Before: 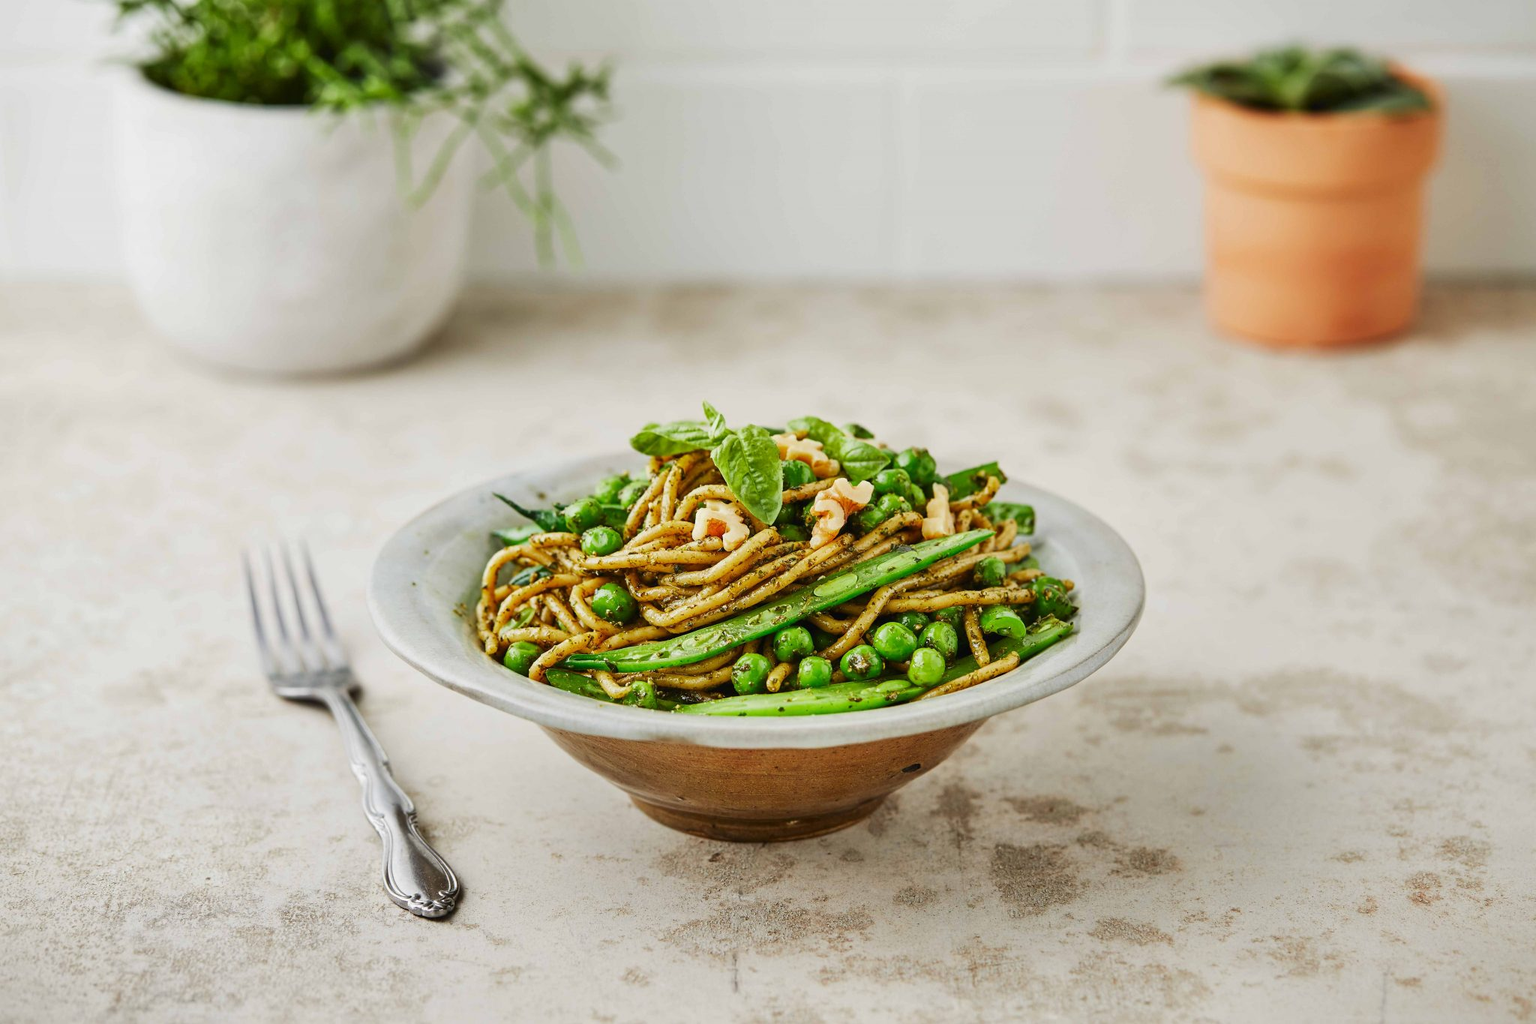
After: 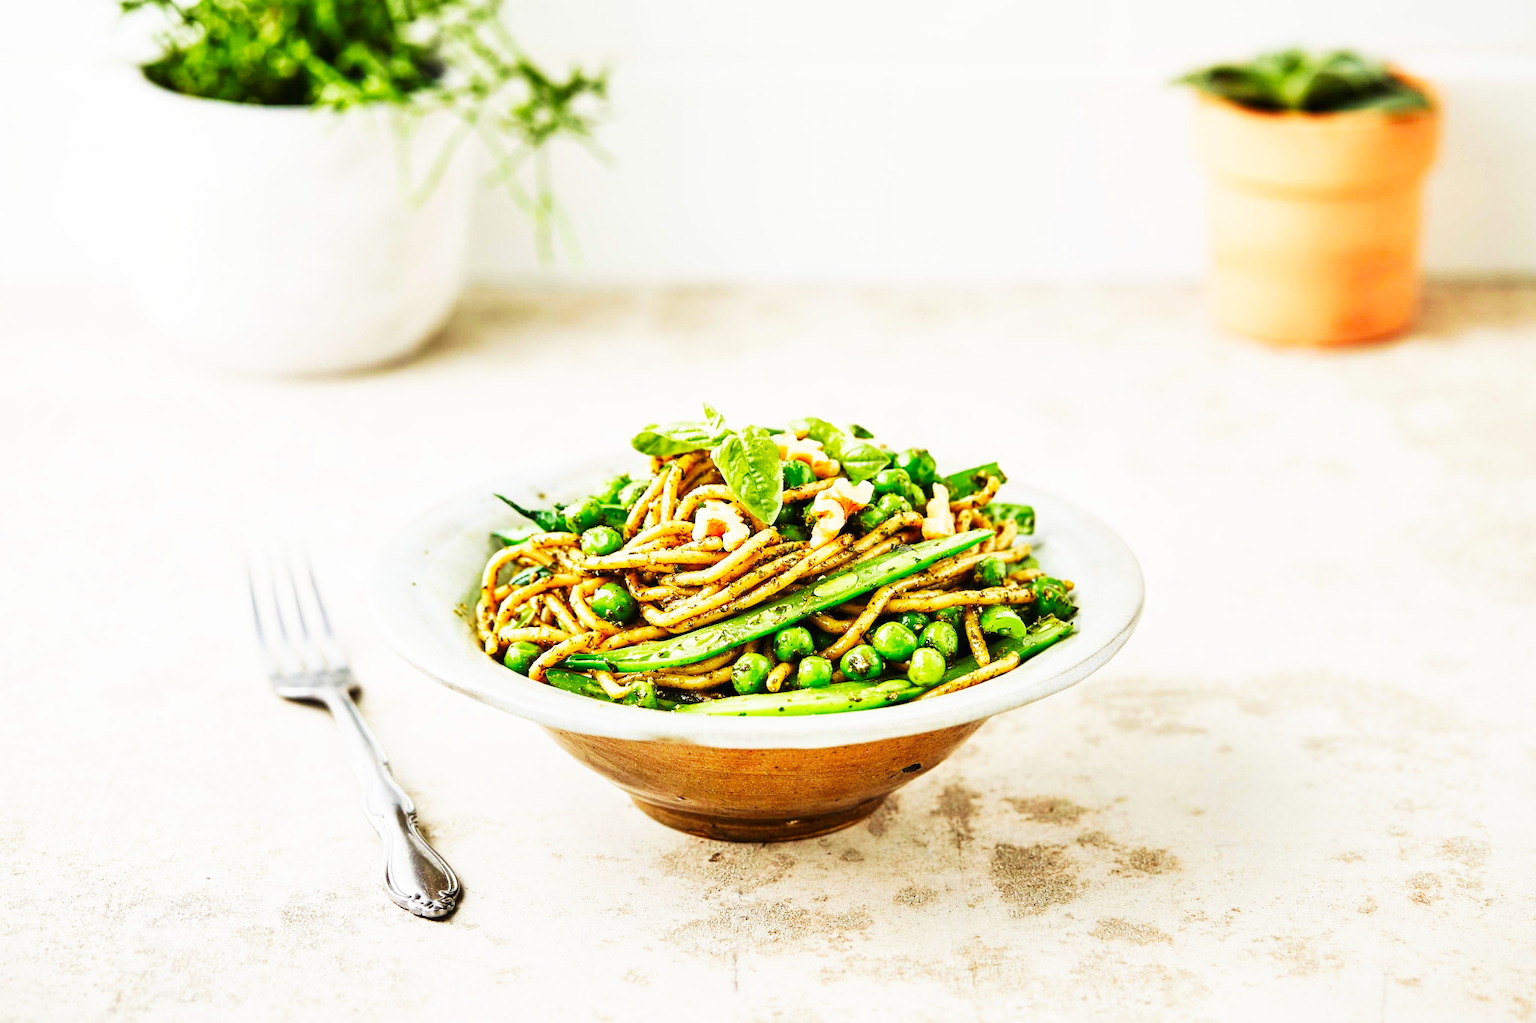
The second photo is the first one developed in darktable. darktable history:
base curve: curves: ch0 [(0, 0) (0.007, 0.004) (0.027, 0.03) (0.046, 0.07) (0.207, 0.54) (0.442, 0.872) (0.673, 0.972) (1, 1)], preserve colors none
velvia: on, module defaults
